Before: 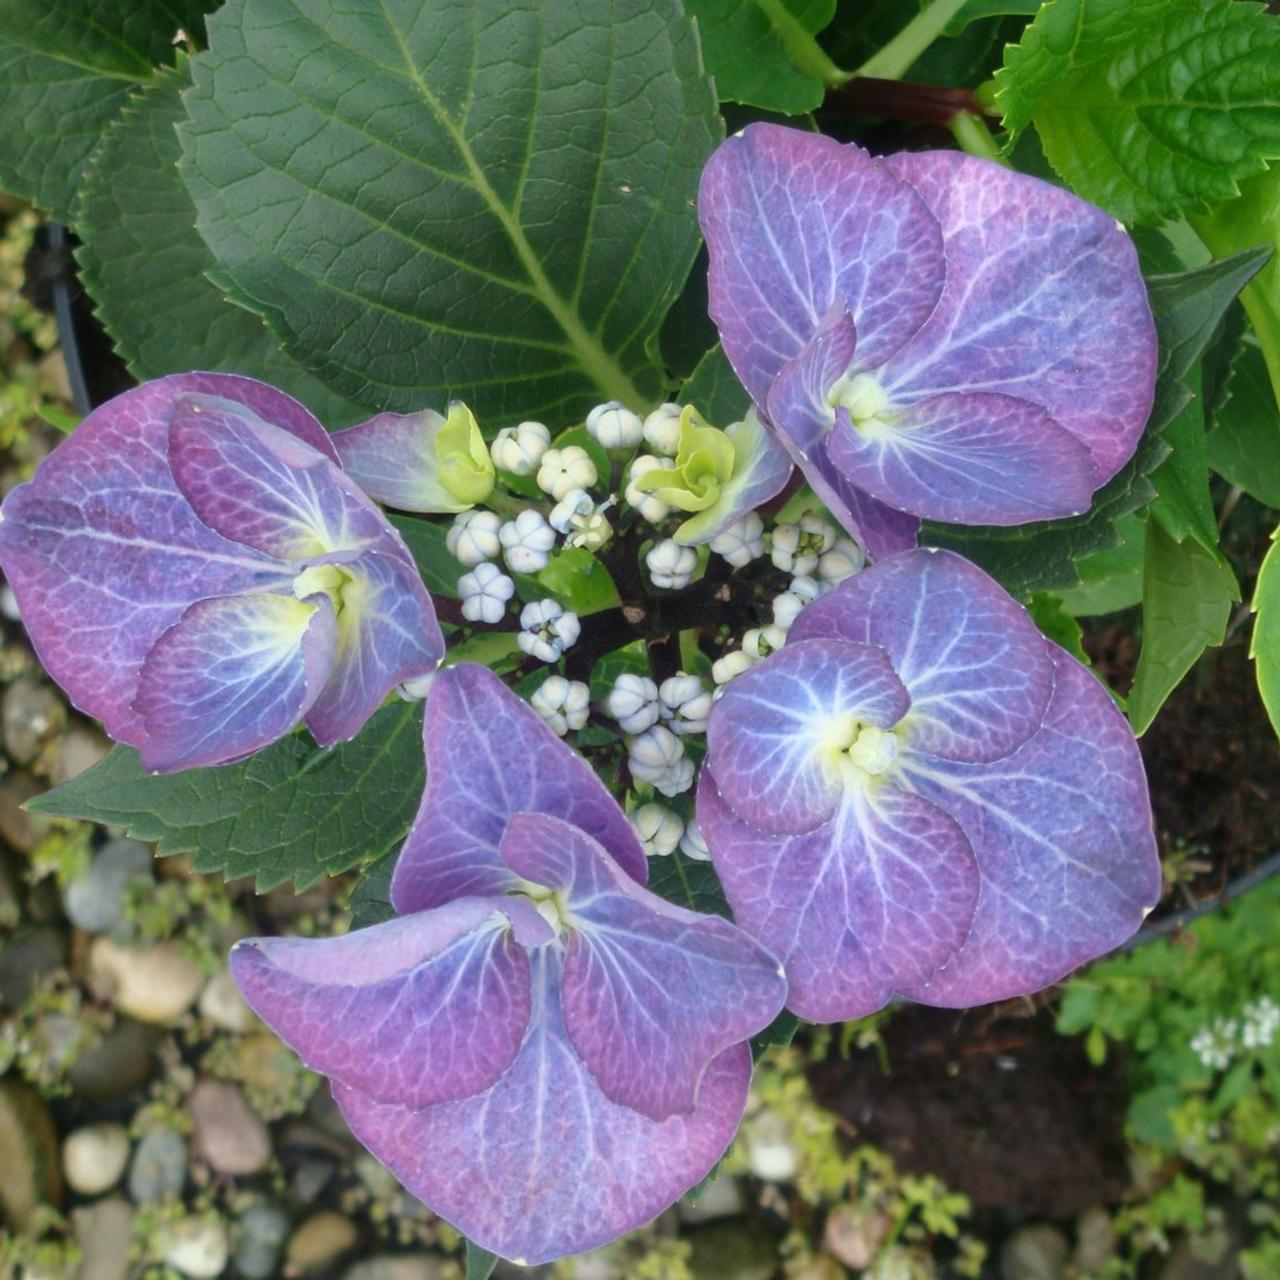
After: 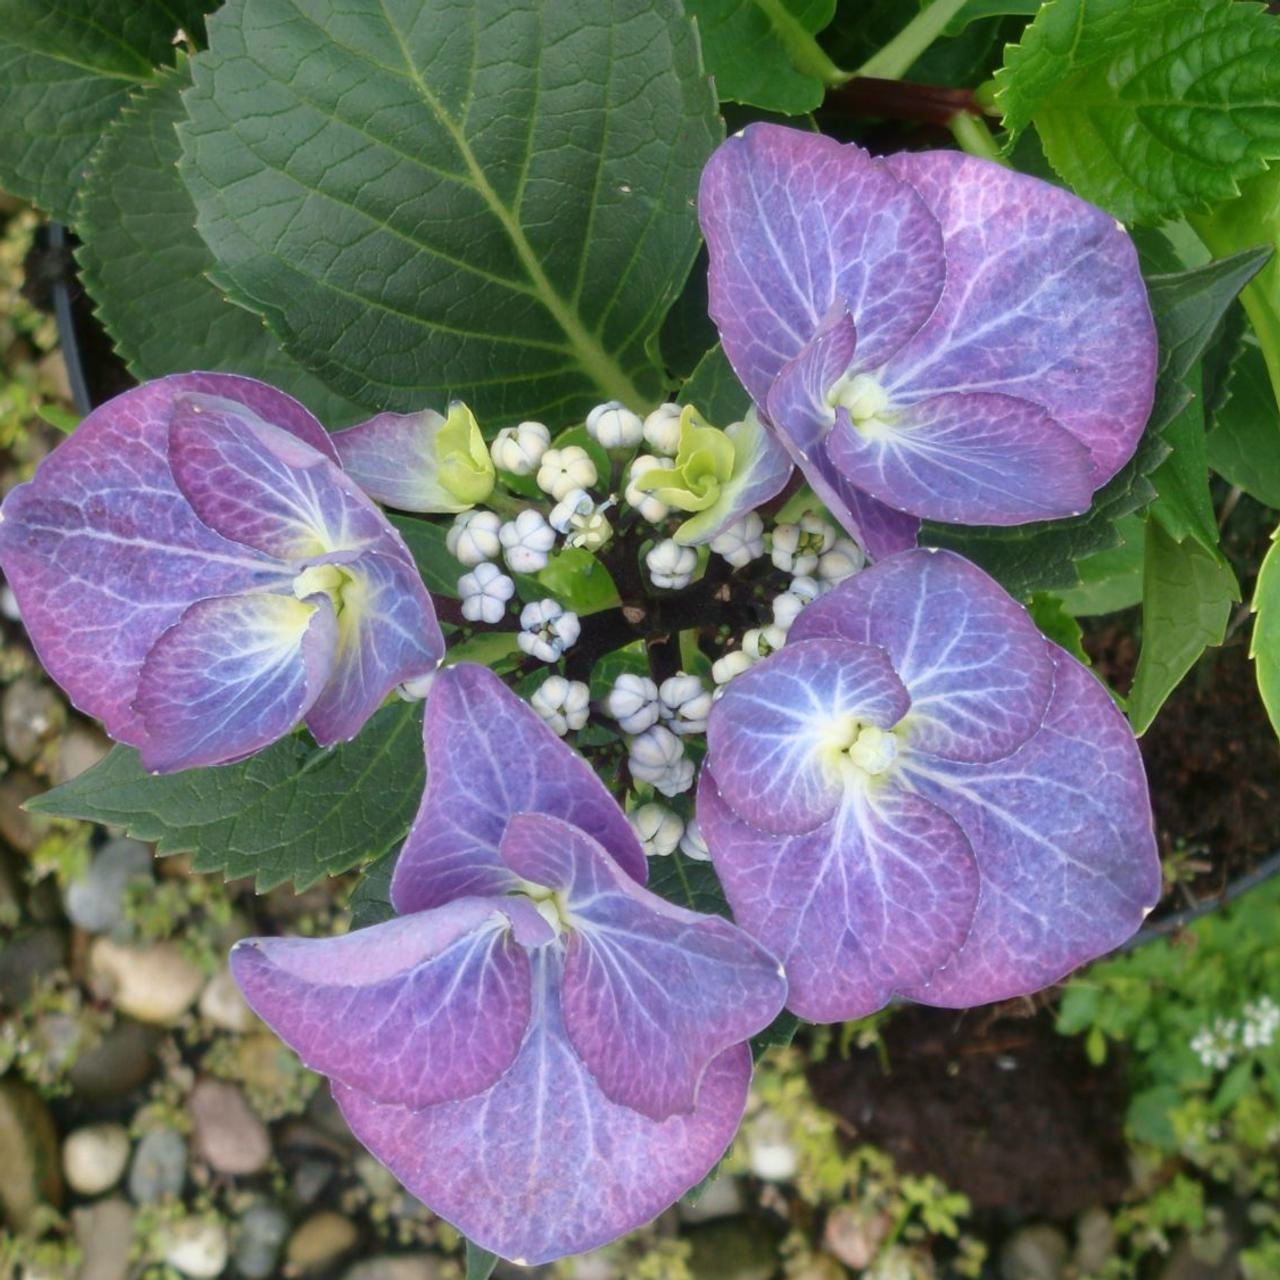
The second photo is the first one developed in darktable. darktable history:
color correction: highlights a* 3.1, highlights b* -1.46, shadows a* -0.063, shadows b* 1.82, saturation 0.983
